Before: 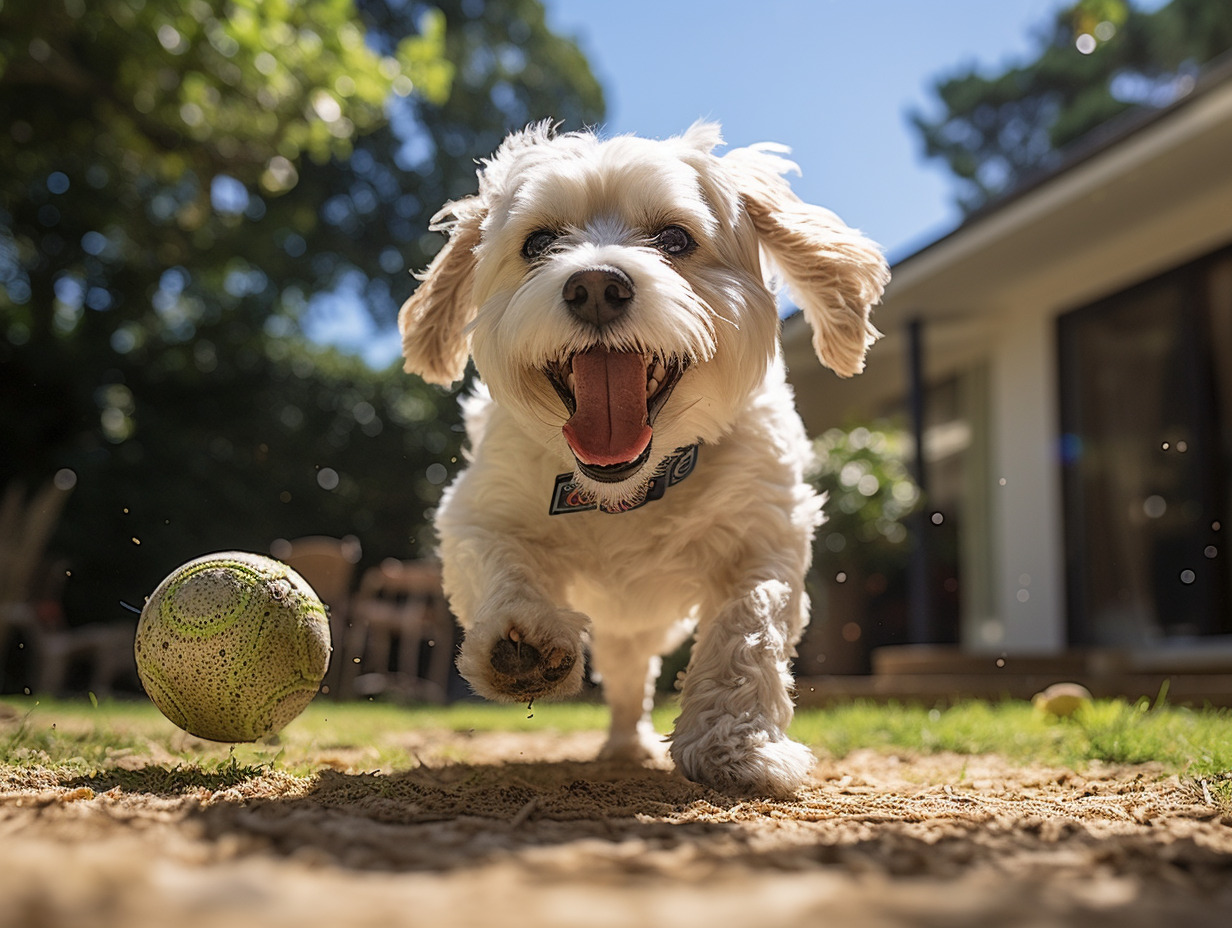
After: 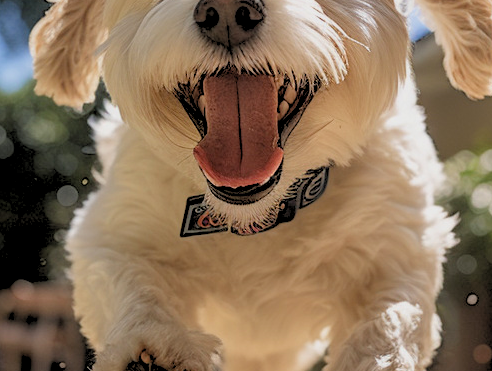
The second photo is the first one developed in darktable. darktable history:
crop: left 30%, top 30%, right 30%, bottom 30%
rgb levels: preserve colors sum RGB, levels [[0.038, 0.433, 0.934], [0, 0.5, 1], [0, 0.5, 1]]
